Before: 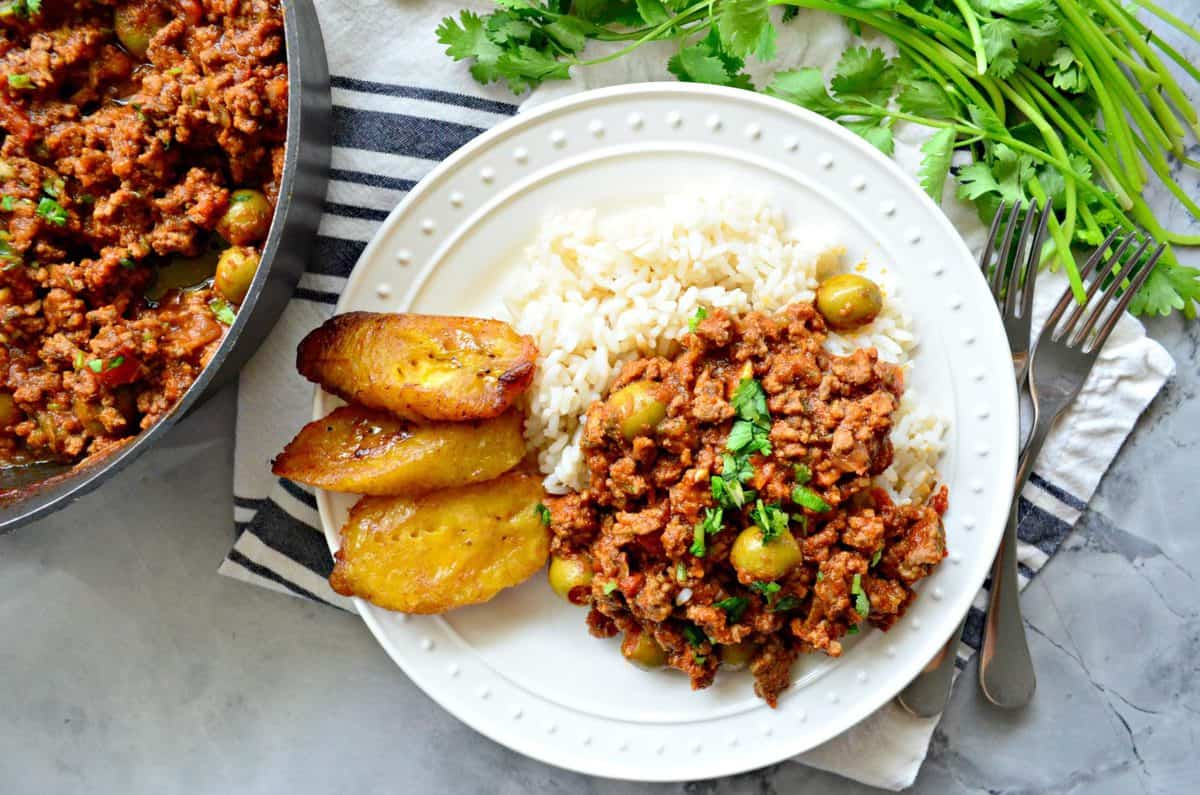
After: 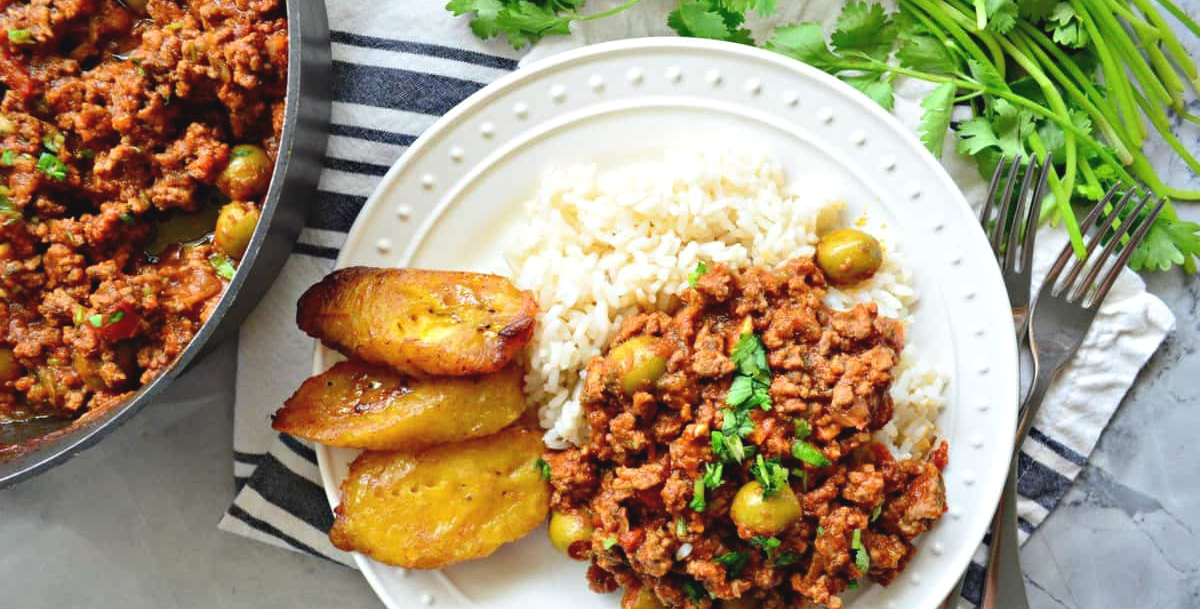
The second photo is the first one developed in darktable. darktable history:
crop: top 5.667%, bottom 17.637%
exposure: black level correction -0.005, exposure 0.054 EV, compensate highlight preservation false
